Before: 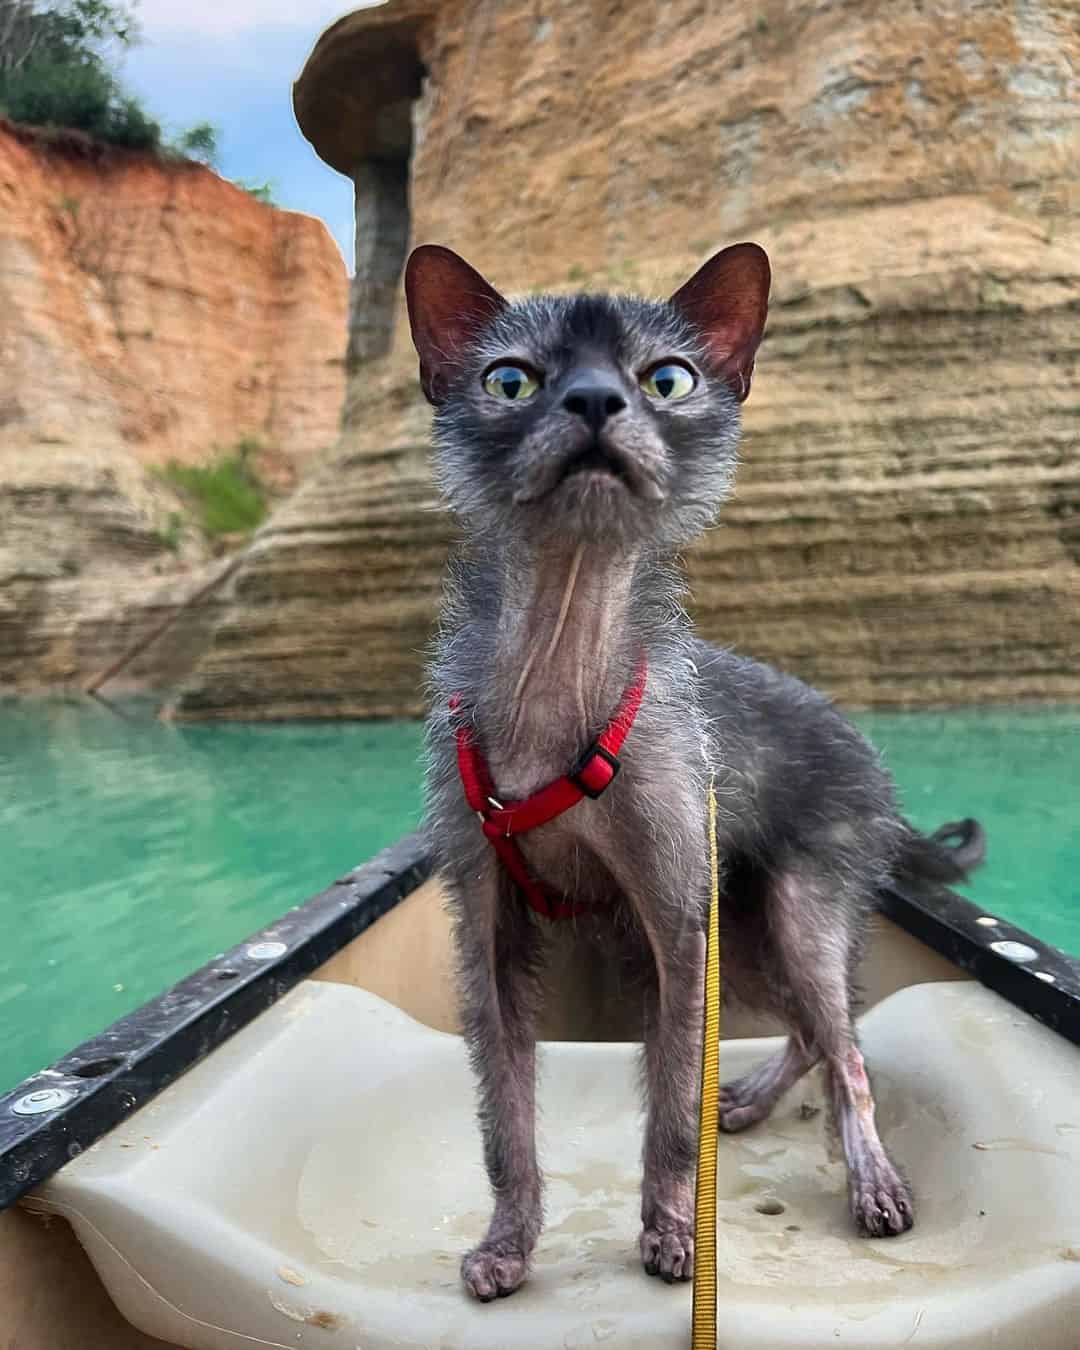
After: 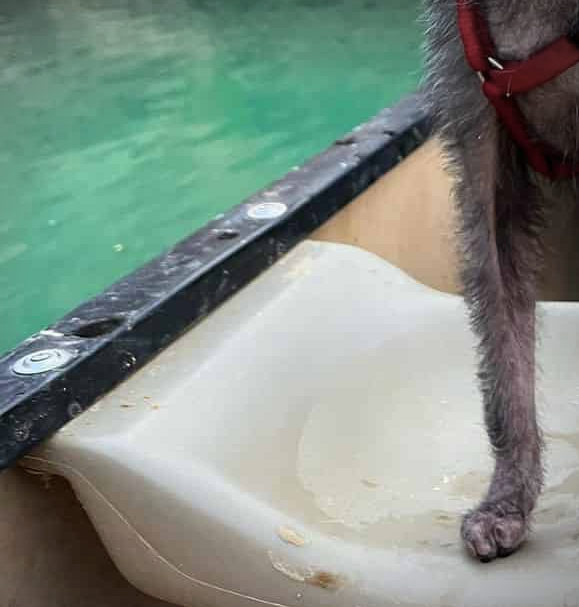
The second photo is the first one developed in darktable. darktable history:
vignetting: fall-off radius 61.16%, center (-0.077, 0.07)
crop and rotate: top 54.884%, right 46.328%, bottom 0.116%
